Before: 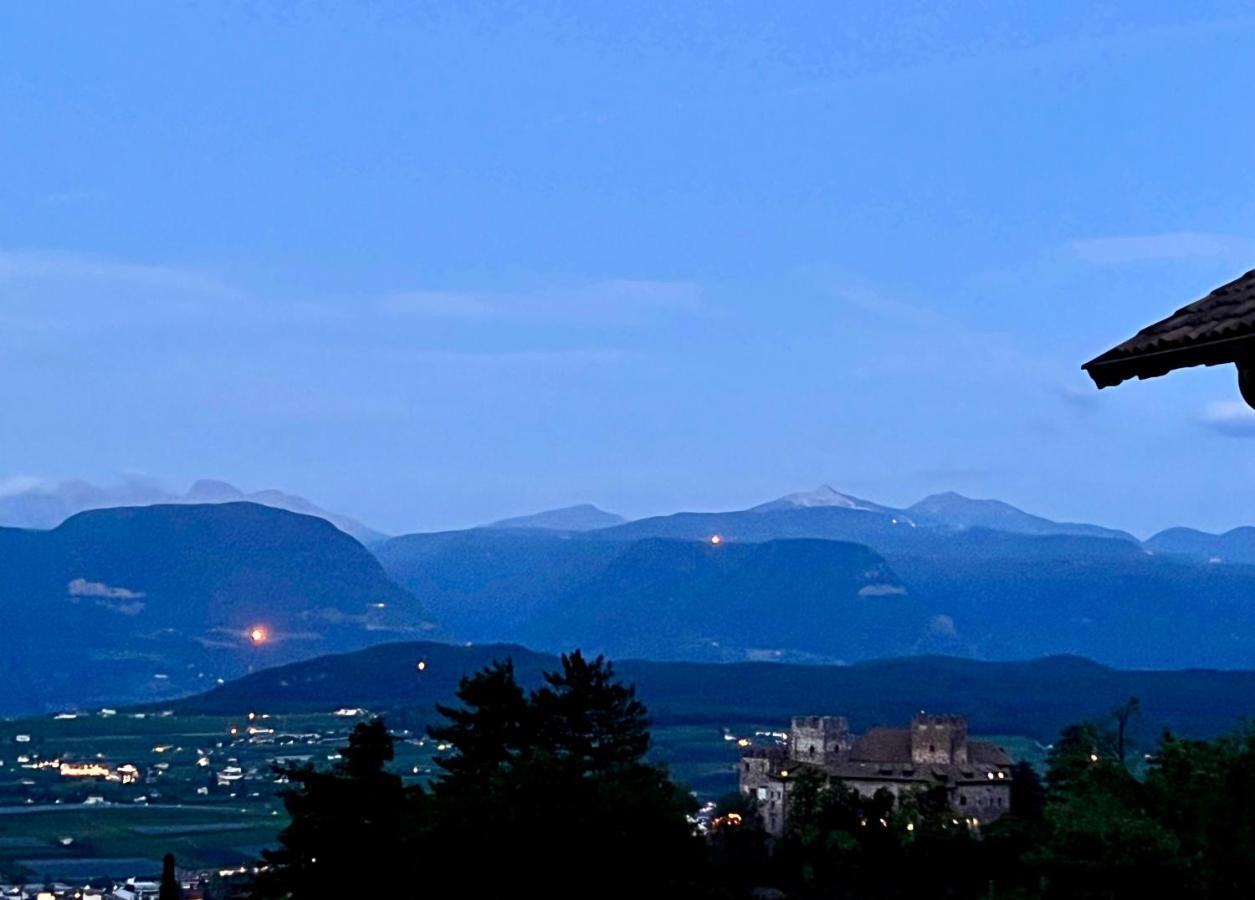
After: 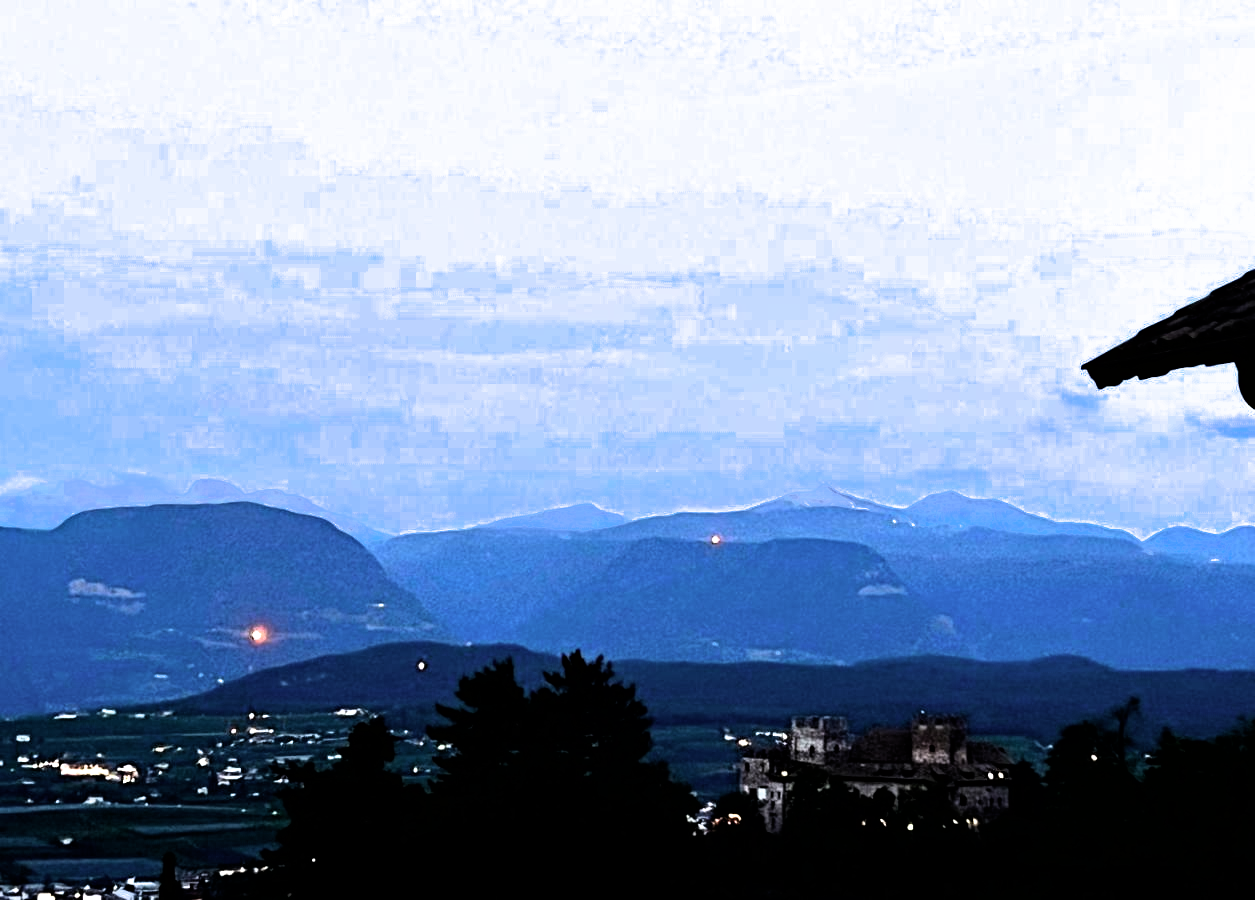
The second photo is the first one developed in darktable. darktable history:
haze removal: strength 0.29, distance 0.25, compatibility mode true, adaptive false
filmic rgb: black relative exposure -8.2 EV, white relative exposure 2.2 EV, threshold 3 EV, hardness 7.11, latitude 85.74%, contrast 1.696, highlights saturation mix -4%, shadows ↔ highlights balance -2.69%, color science v5 (2021), contrast in shadows safe, contrast in highlights safe, enable highlight reconstruction true
